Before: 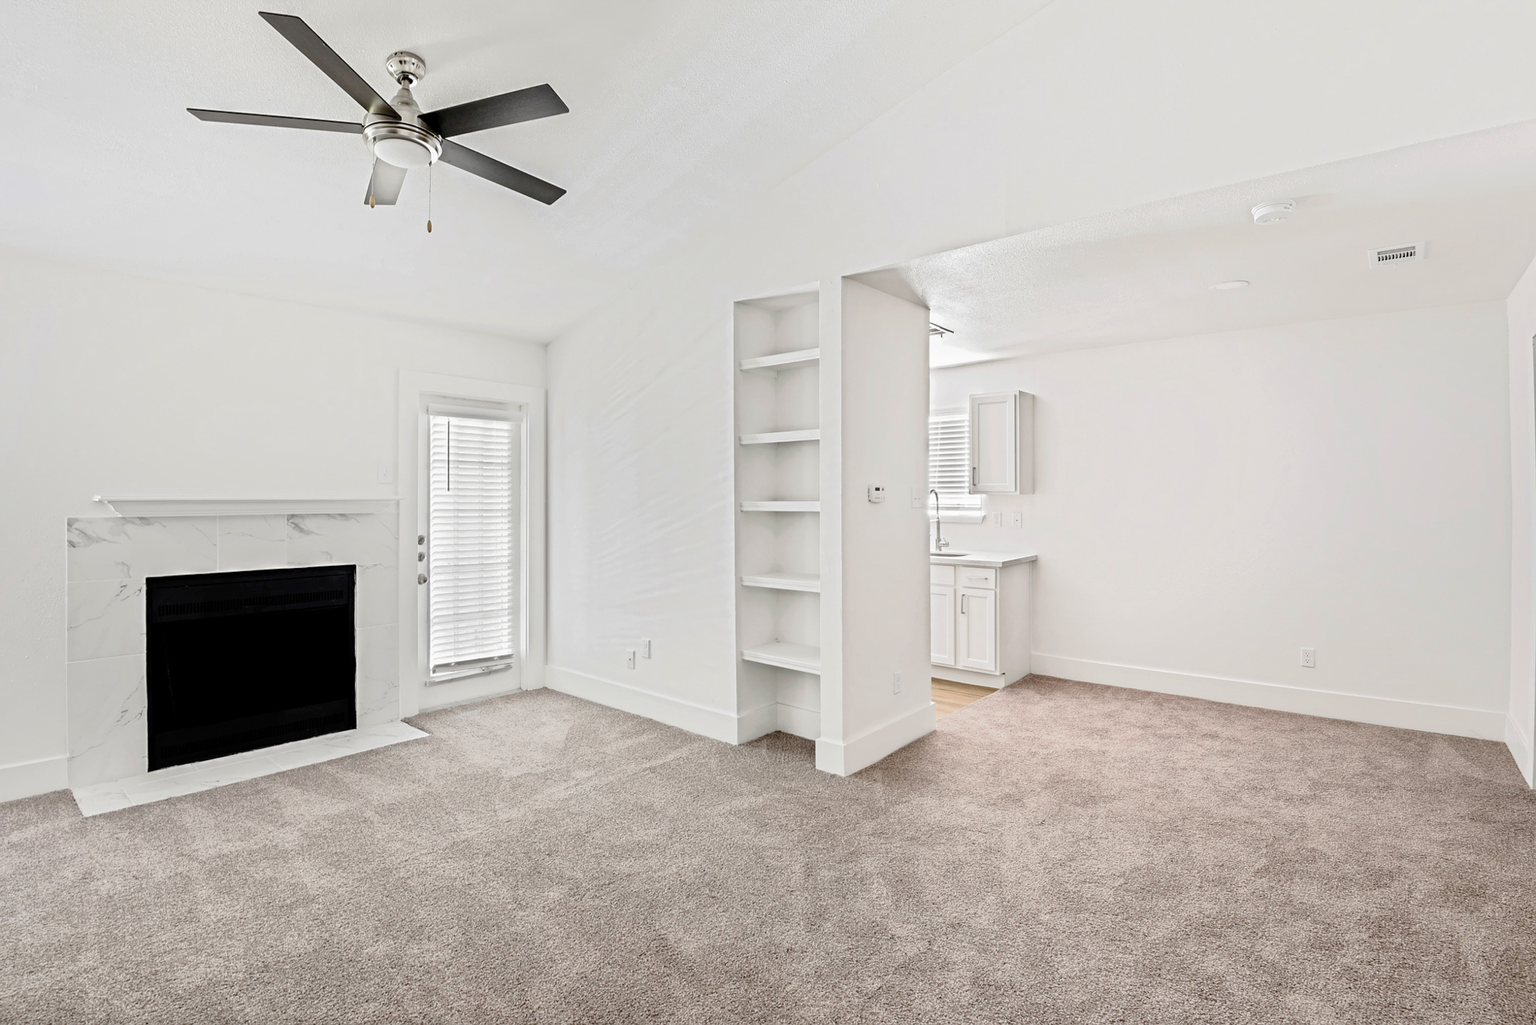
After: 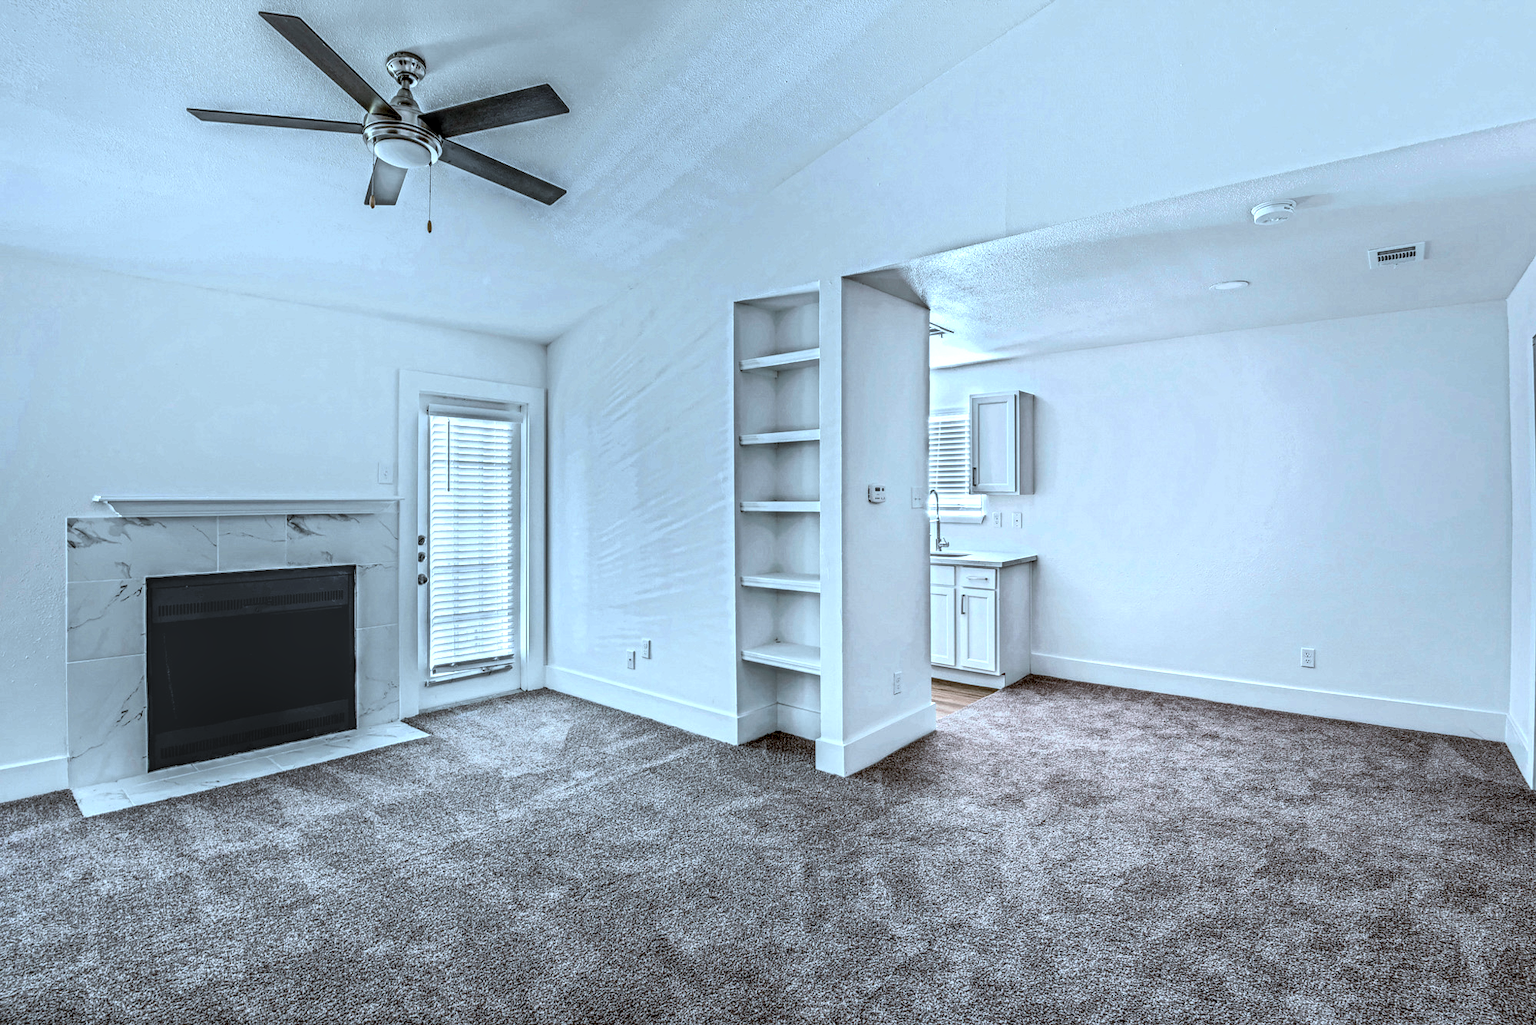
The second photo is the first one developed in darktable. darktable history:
color correction: highlights a* -9.16, highlights b* -23
contrast brightness saturation: contrast 0.2, brightness 0.159, saturation 0.221
local contrast: highlights 3%, shadows 1%, detail 298%, midtone range 0.298
exposure: exposure -0.211 EV, compensate highlight preservation false
base curve: curves: ch0 [(0, 0) (0.595, 0.418) (1, 1)], preserve colors none
